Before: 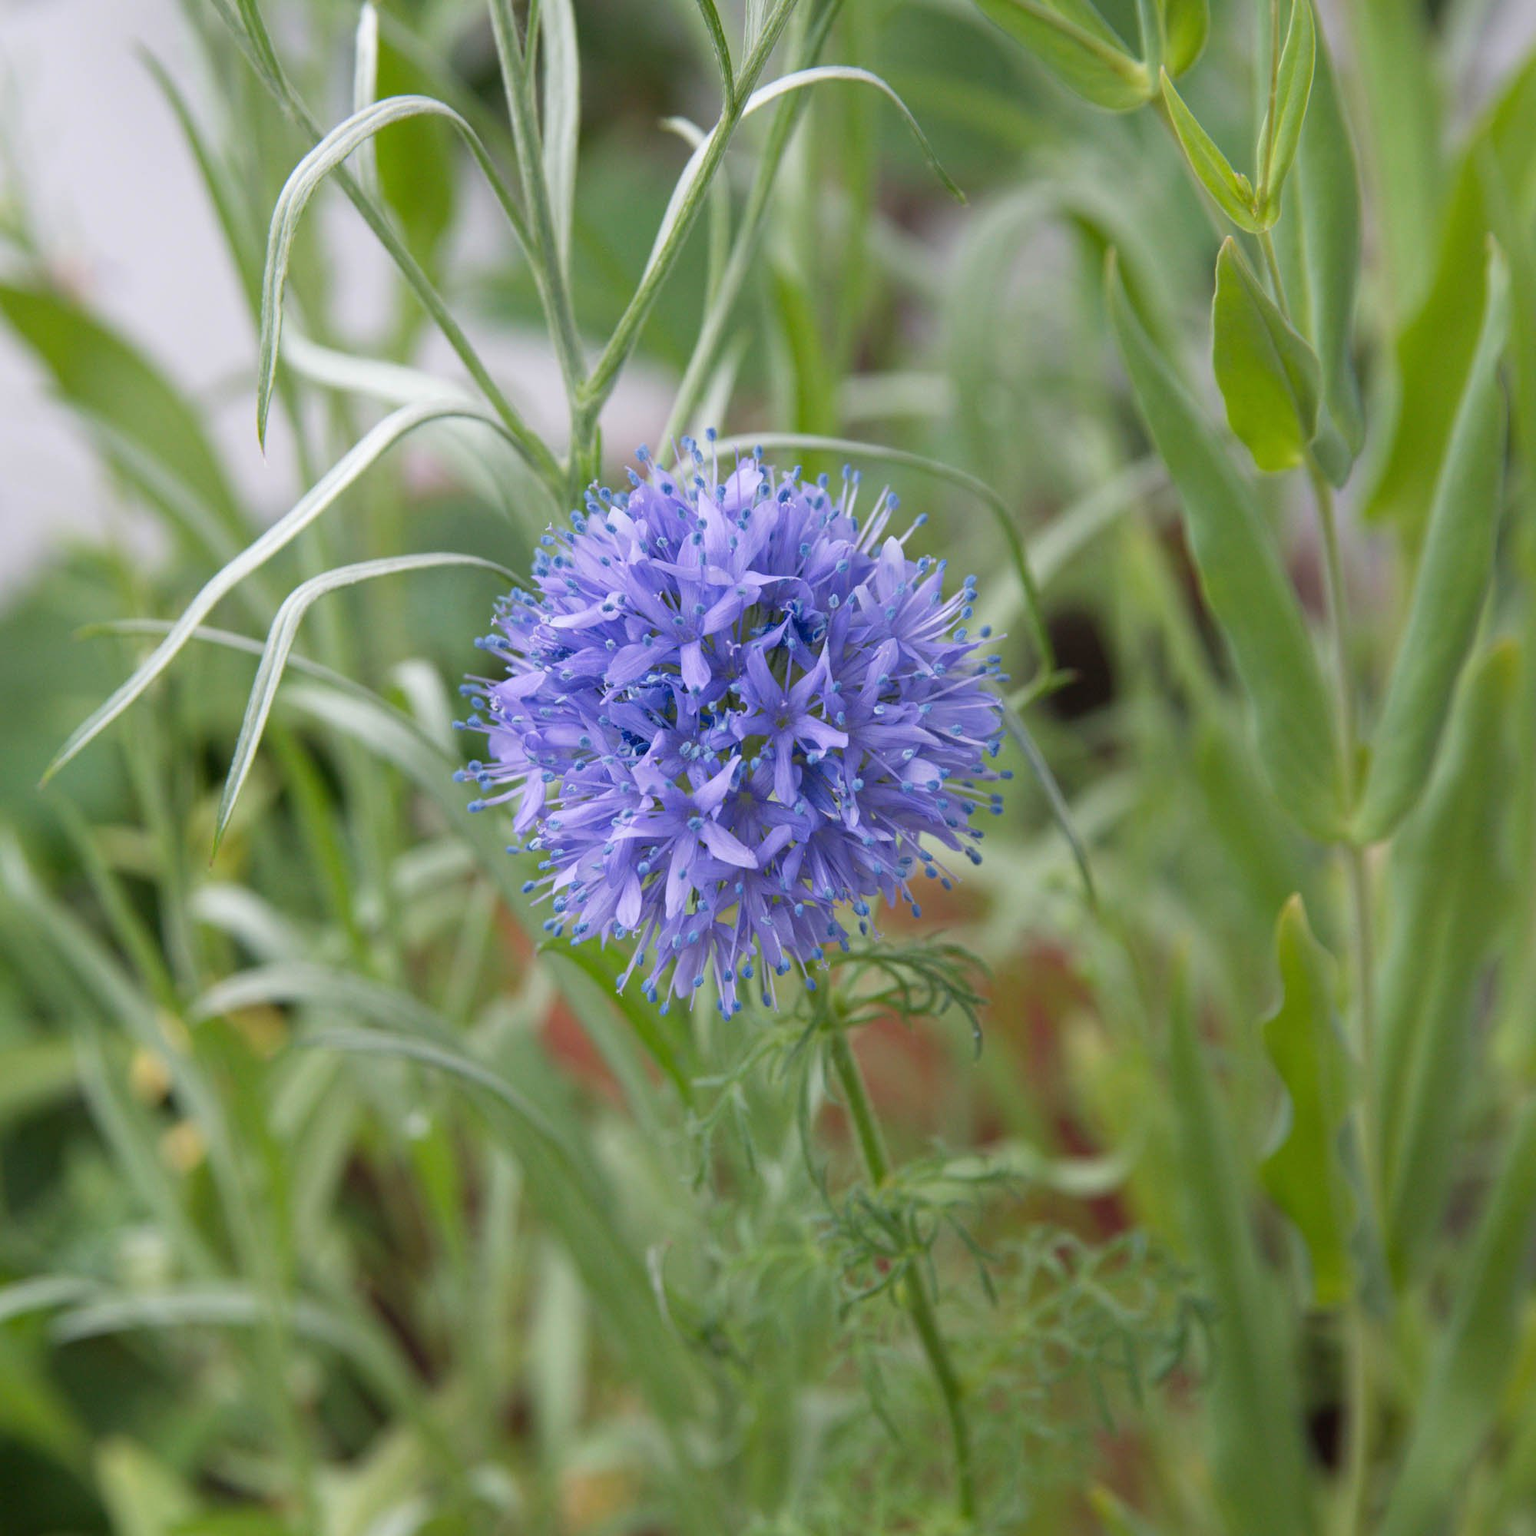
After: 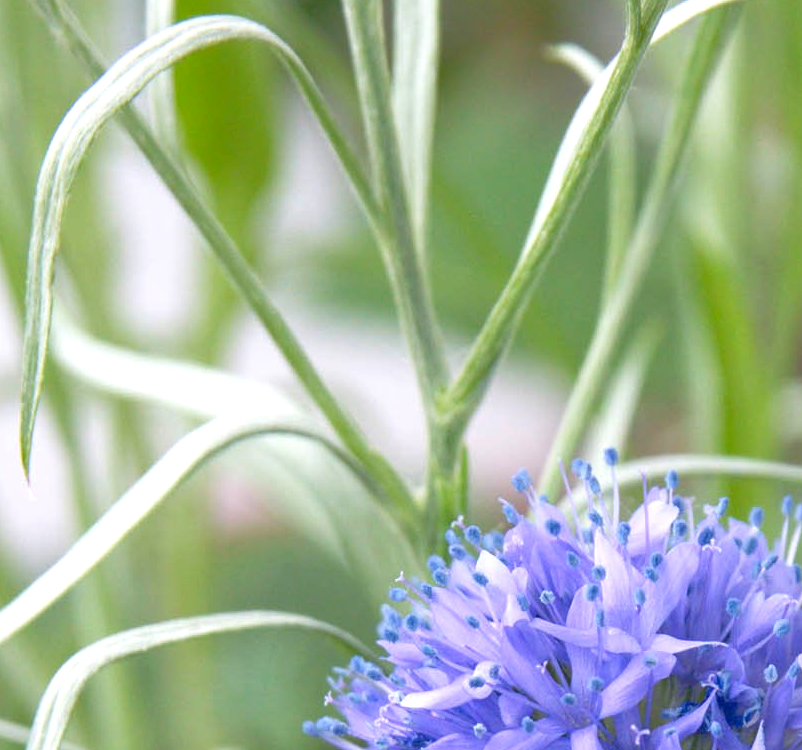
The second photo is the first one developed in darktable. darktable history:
crop: left 15.763%, top 5.459%, right 44.09%, bottom 57.016%
exposure: black level correction 0.001, exposure 0.499 EV, compensate highlight preservation false
tone equalizer: -7 EV 0.145 EV, -6 EV 0.636 EV, -5 EV 1.17 EV, -4 EV 1.31 EV, -3 EV 1.16 EV, -2 EV 0.6 EV, -1 EV 0.168 EV
base curve: curves: ch0 [(0, 0) (0.303, 0.277) (1, 1)], exposure shift 0.01, preserve colors none
